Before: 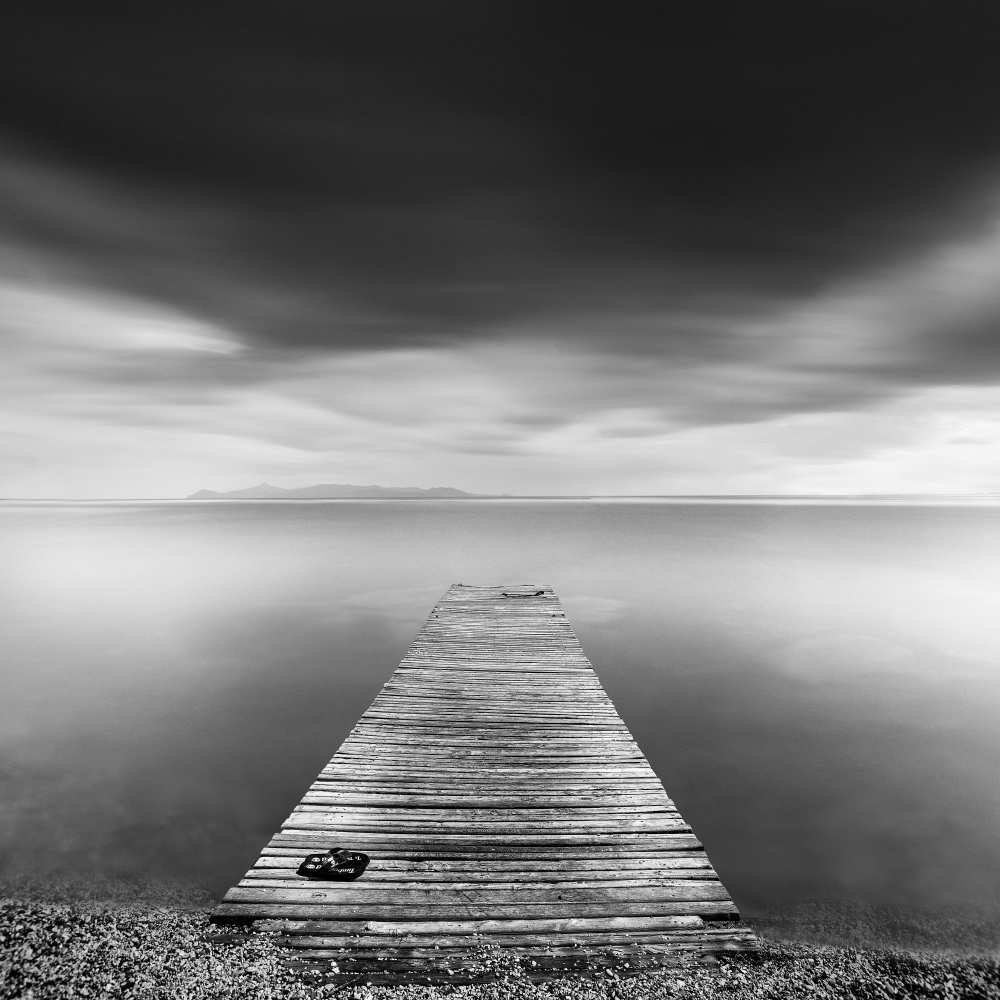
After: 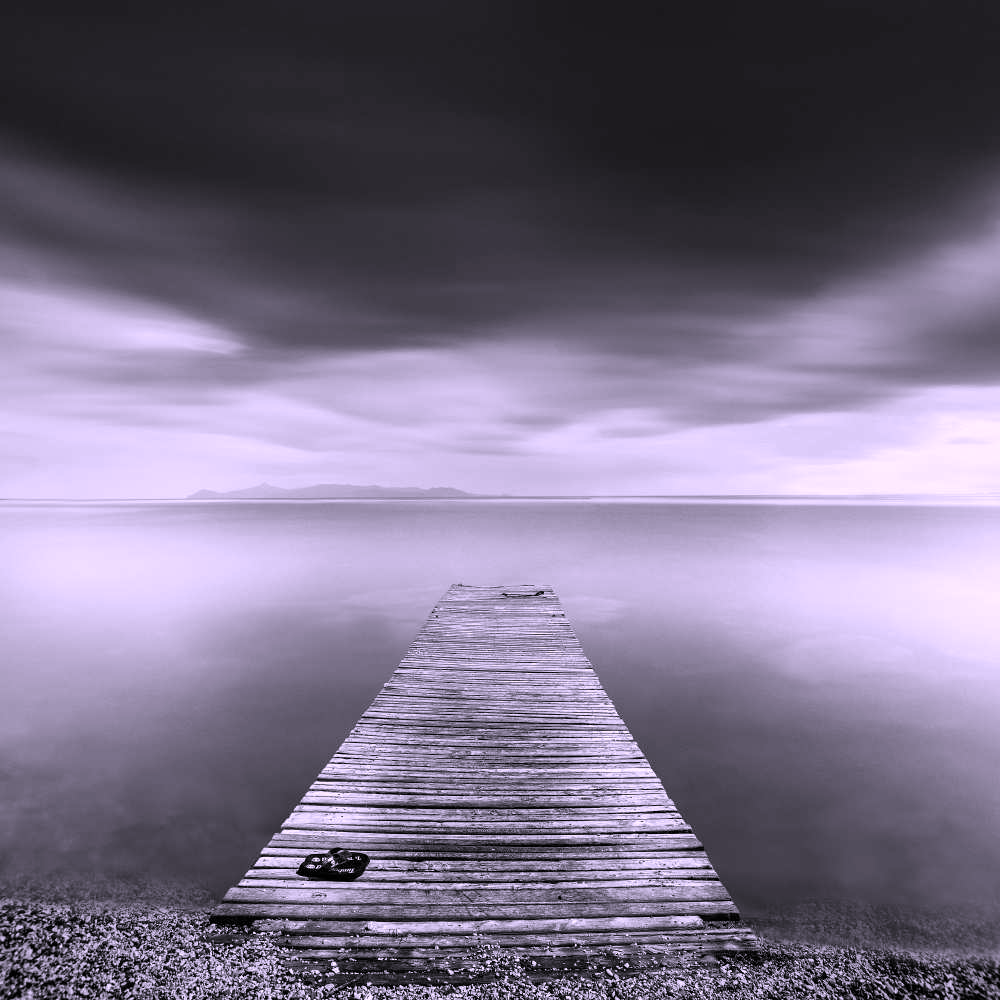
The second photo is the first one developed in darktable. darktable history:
color correction: highlights a* 15.09, highlights b* -24.32
